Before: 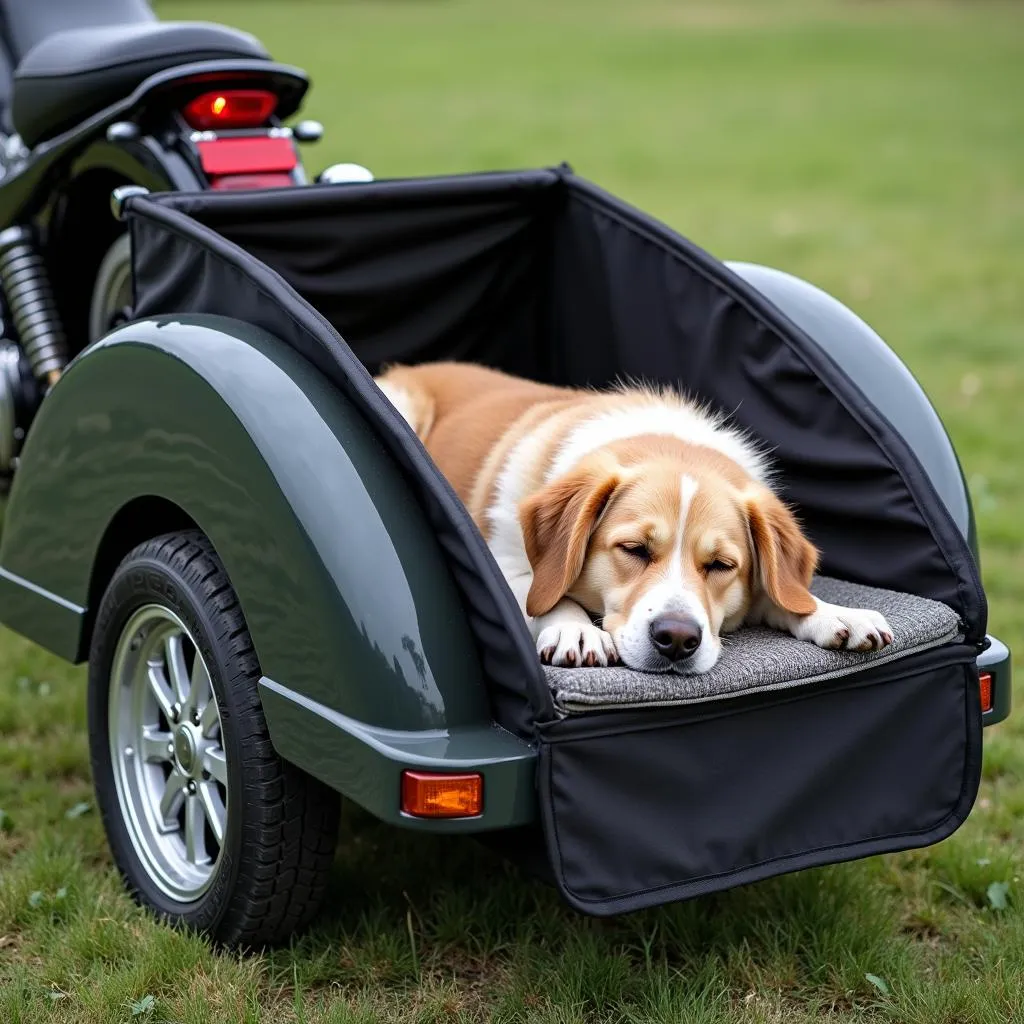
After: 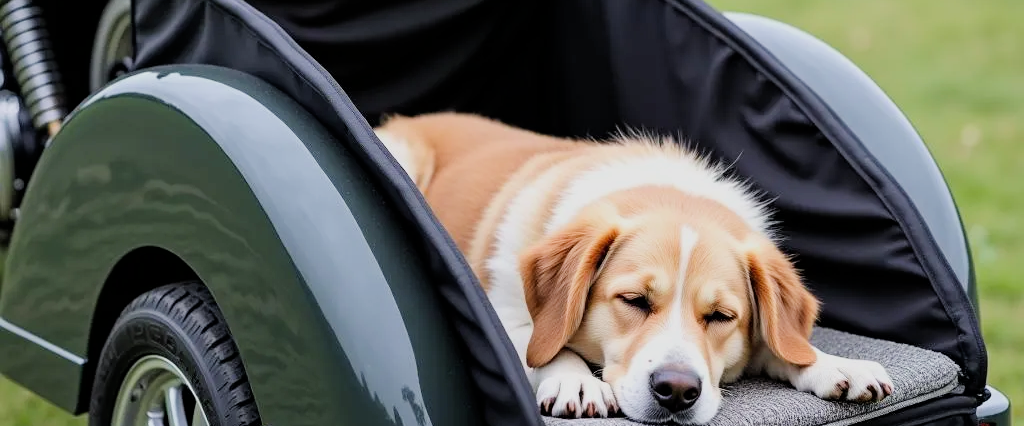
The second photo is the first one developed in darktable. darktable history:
crop and rotate: top 24.339%, bottom 34.043%
filmic rgb: black relative exposure -7.65 EV, white relative exposure 4.56 EV, hardness 3.61
exposure: black level correction 0, exposure 0.5 EV, compensate highlight preservation false
